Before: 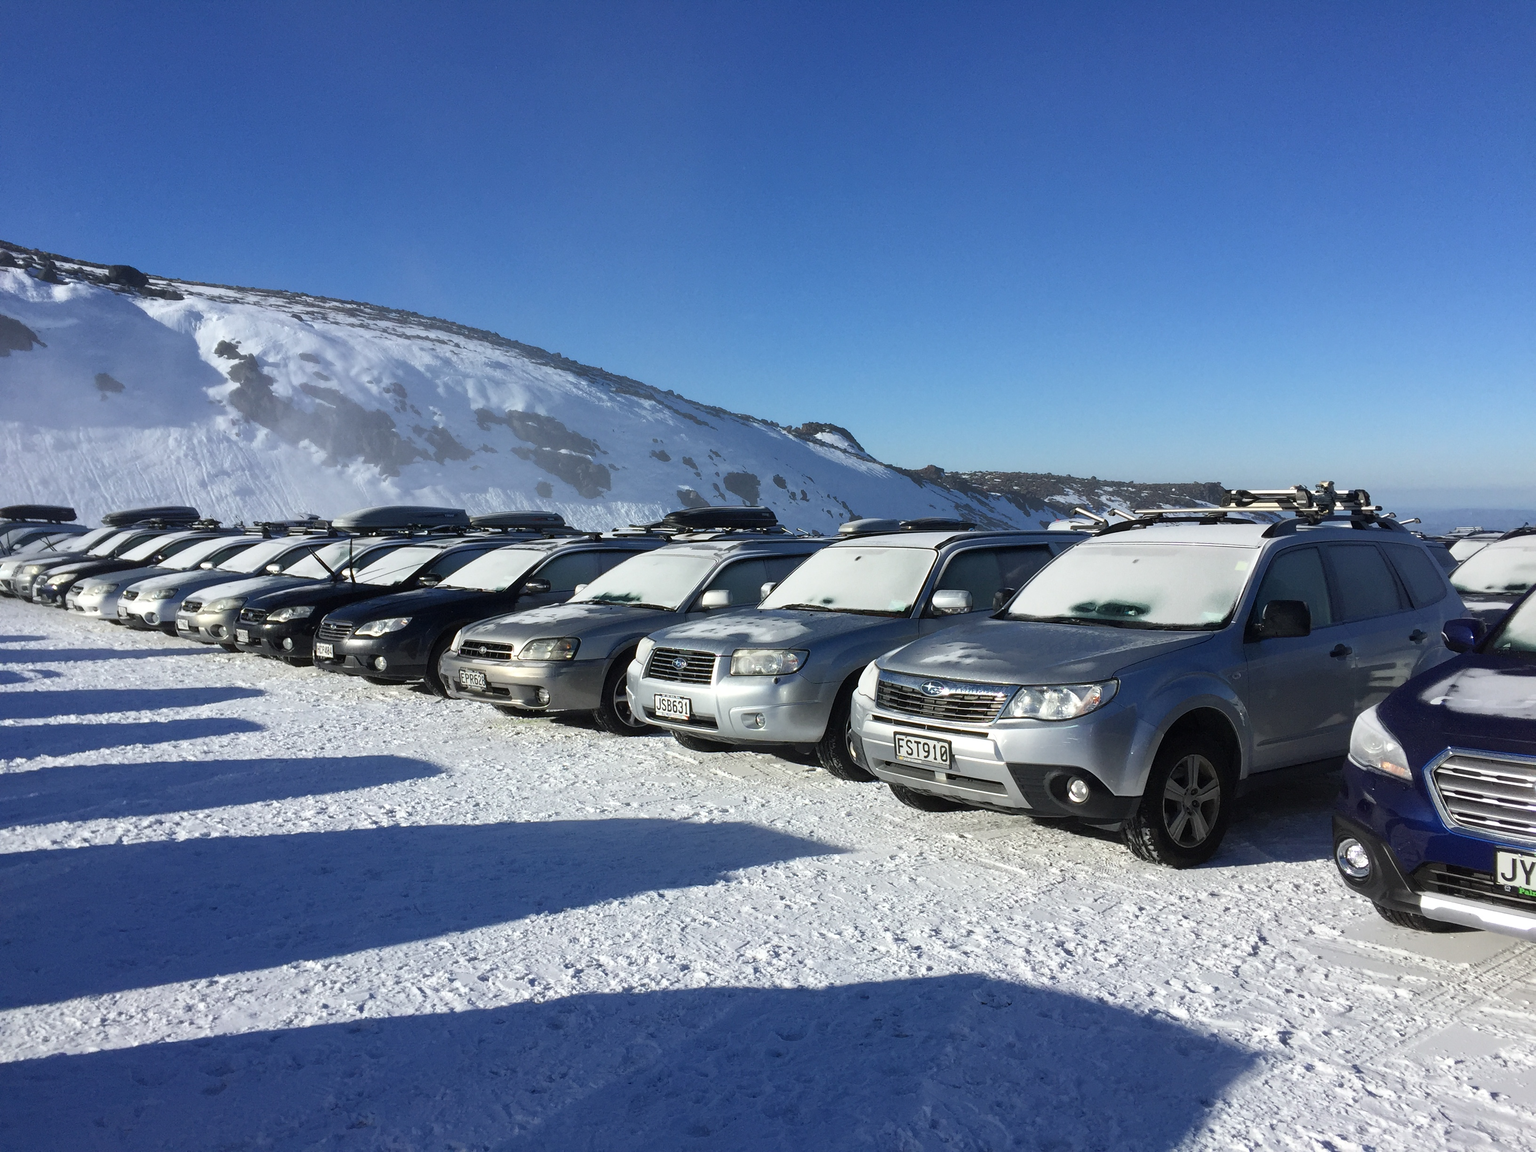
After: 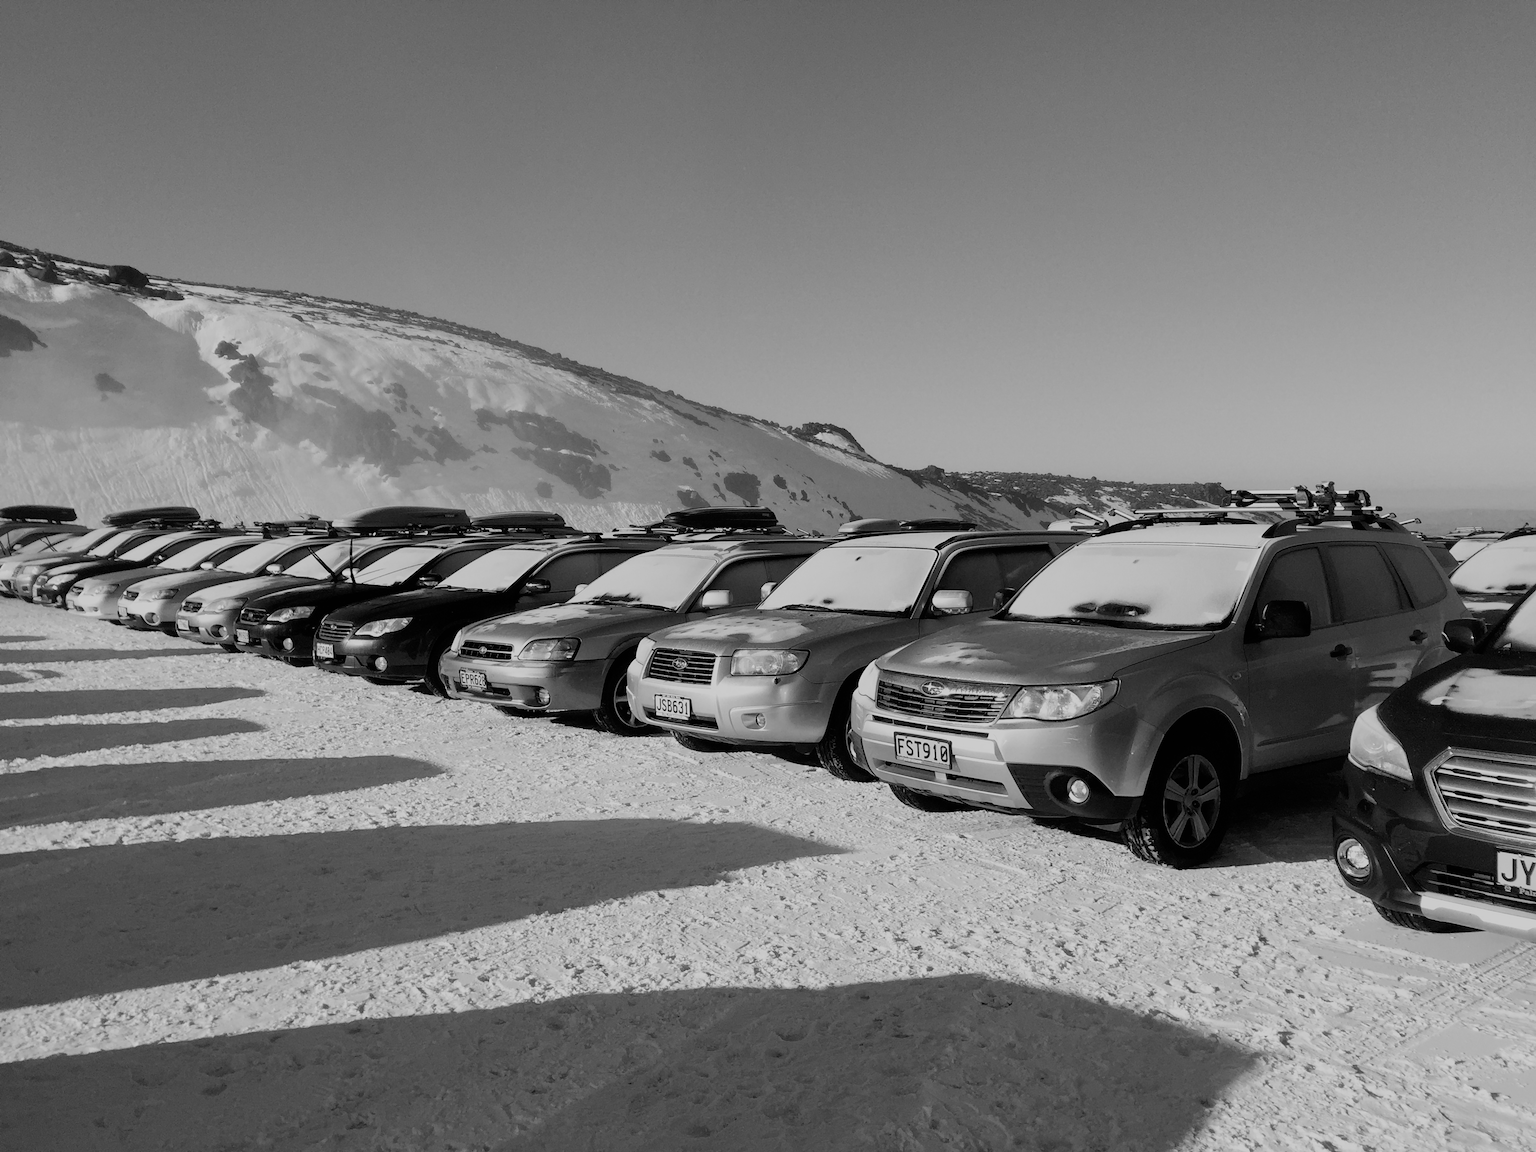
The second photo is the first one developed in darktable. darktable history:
color calibration: output gray [0.31, 0.36, 0.33, 0], gray › normalize channels true, illuminant same as pipeline (D50), adaptation XYZ, x 0.346, y 0.359, gamut compression 0
exposure: compensate highlight preservation false
filmic rgb: black relative exposure -7.15 EV, white relative exposure 5.36 EV, hardness 3.02, color science v6 (2022)
